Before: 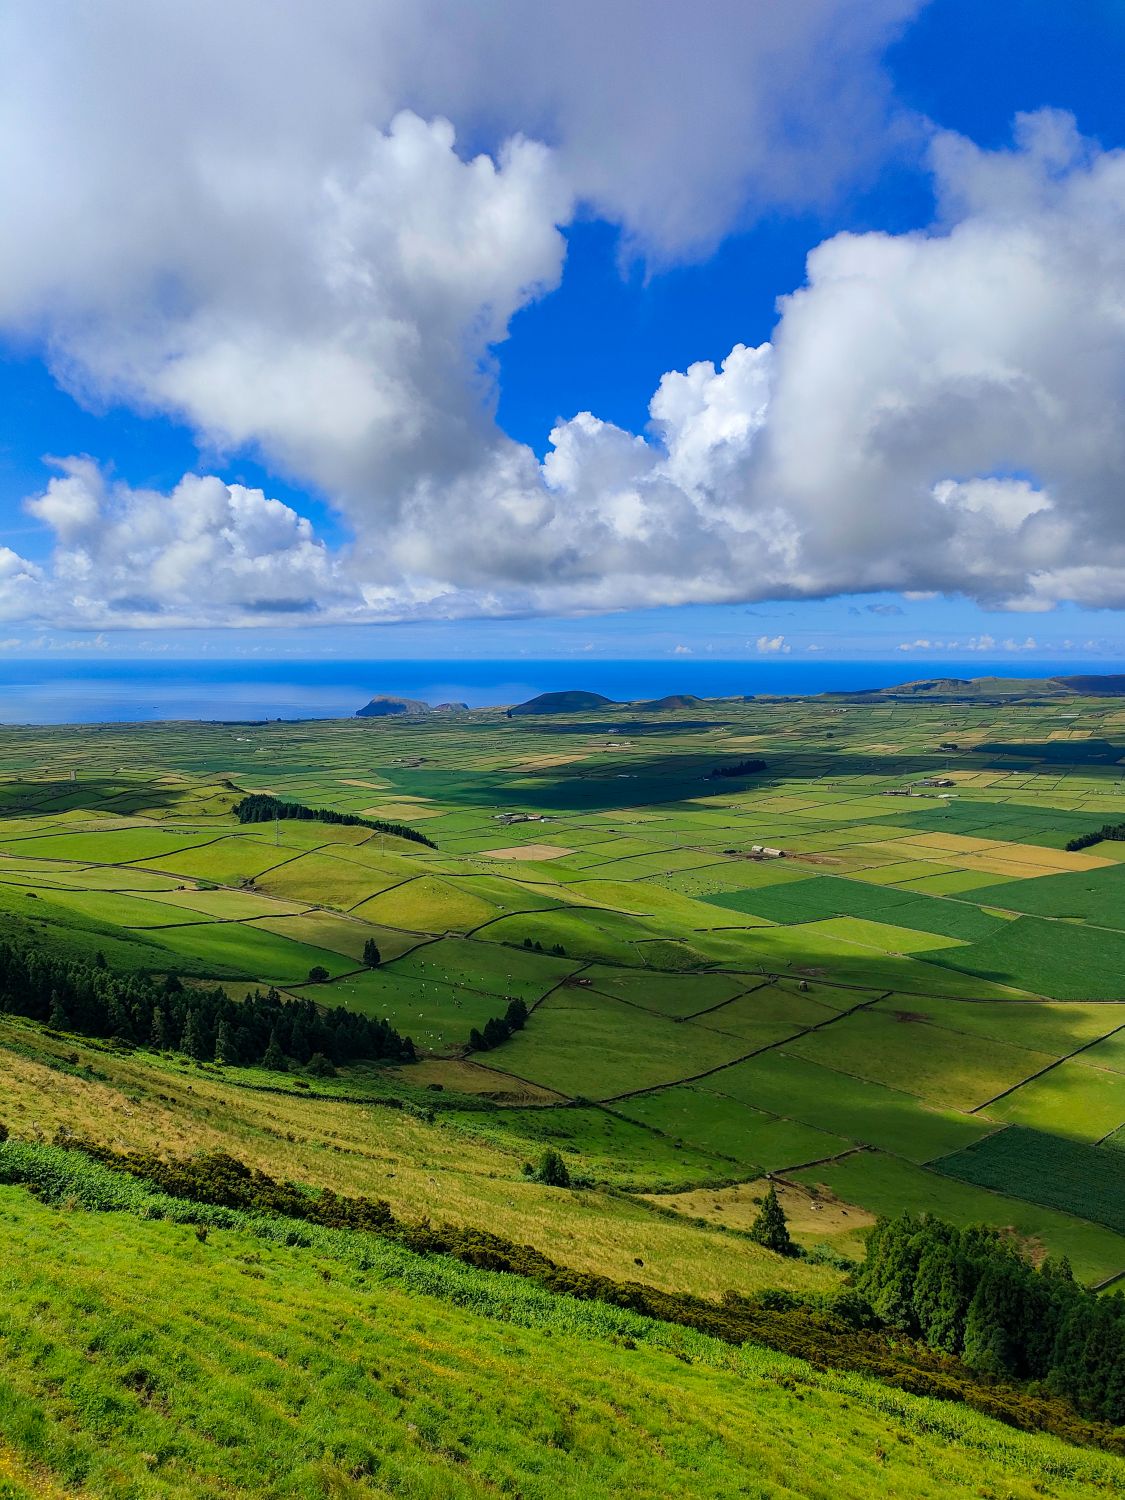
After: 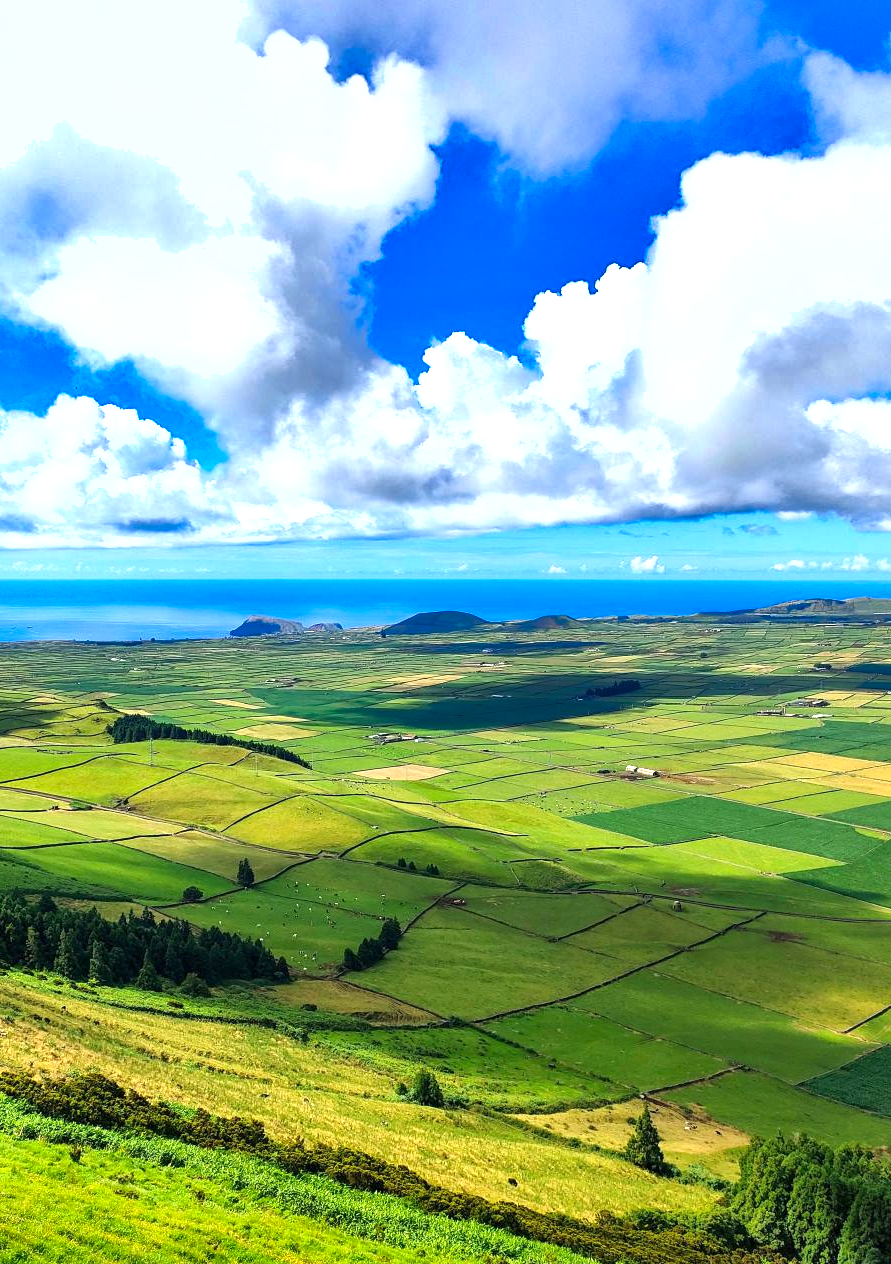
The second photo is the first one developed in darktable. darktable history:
crop: left 11.225%, top 5.381%, right 9.565%, bottom 10.314%
shadows and highlights: soften with gaussian
base curve: preserve colors none
exposure: exposure 1.2 EV, compensate highlight preservation false
